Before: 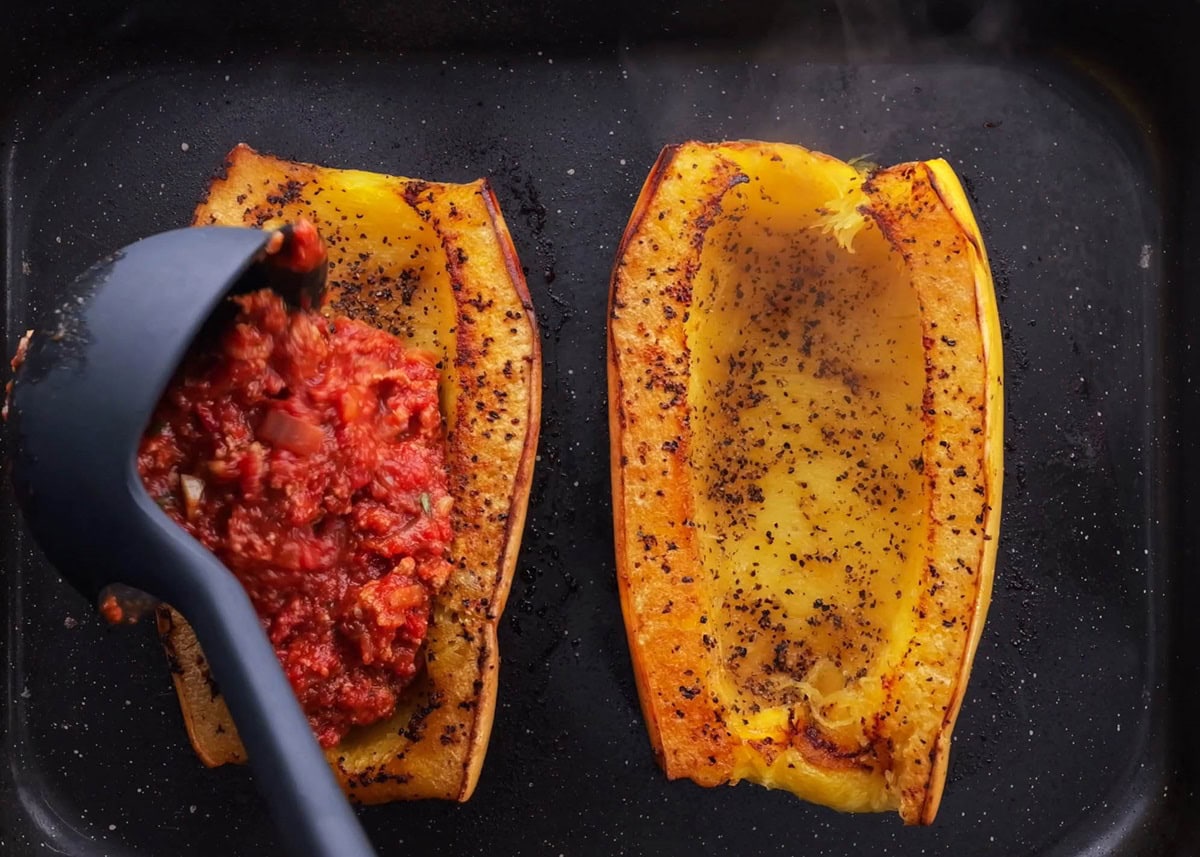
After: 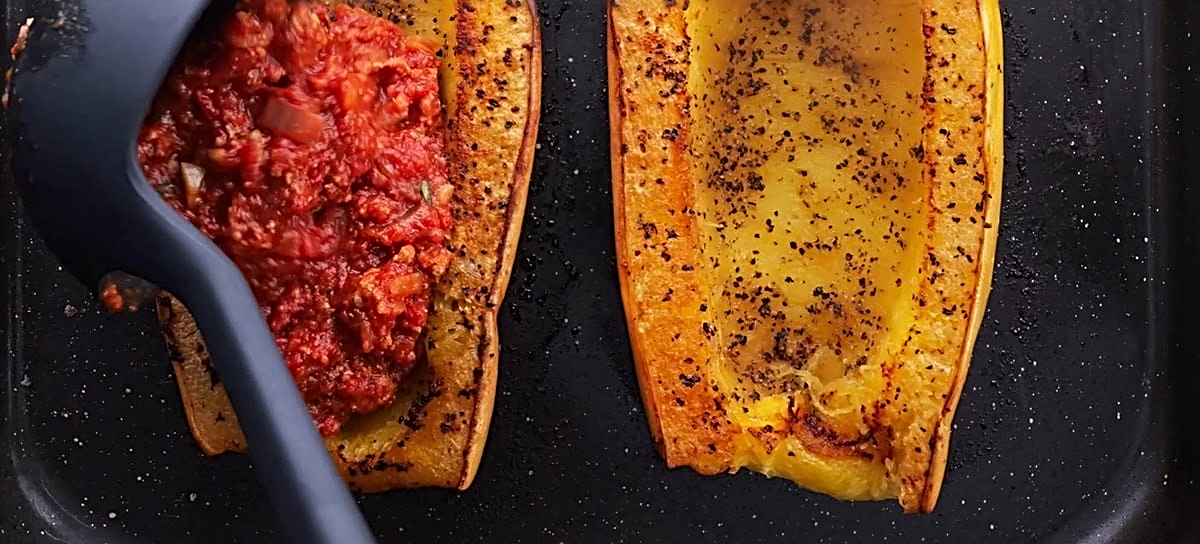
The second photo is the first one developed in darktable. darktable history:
crop and rotate: top 36.424%
sharpen: radius 2.803, amount 0.723
